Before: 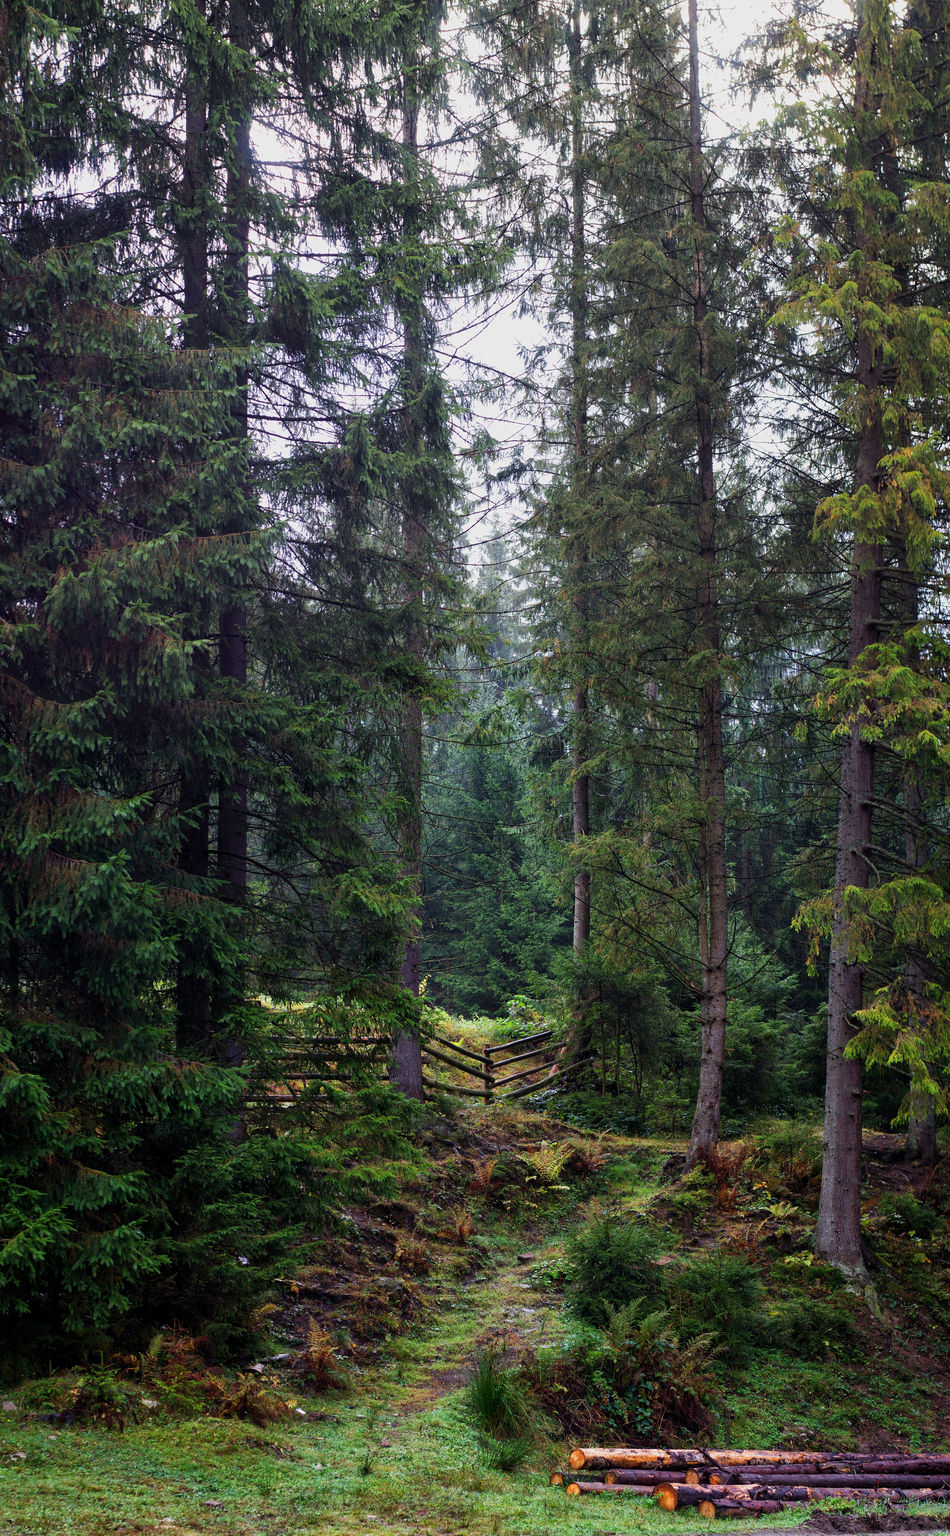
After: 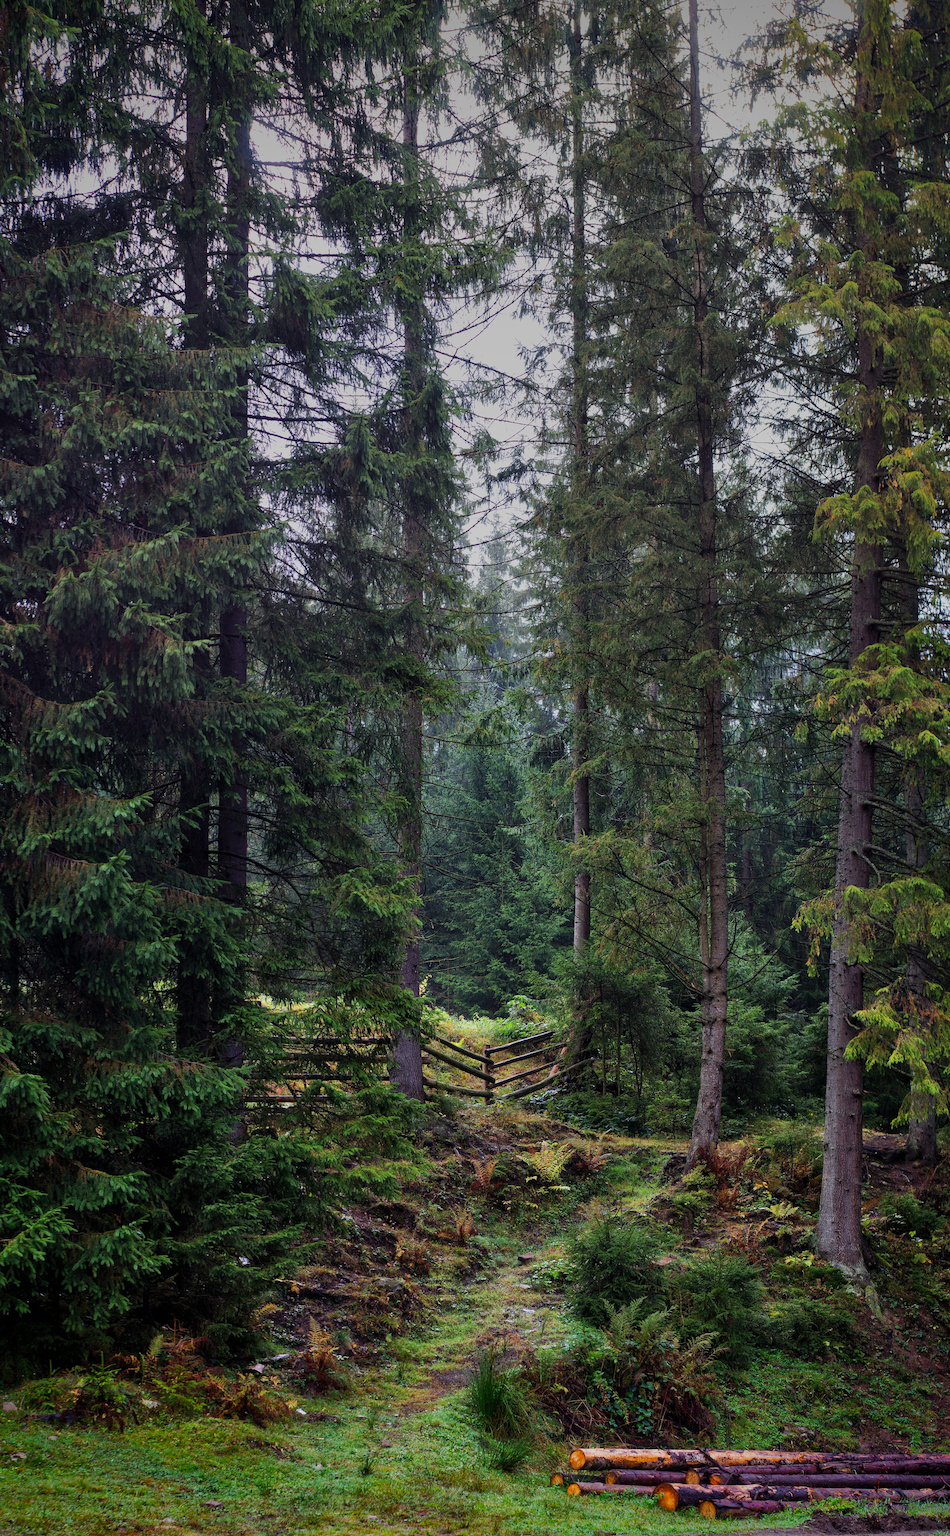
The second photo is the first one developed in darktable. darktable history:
graduated density: on, module defaults
exposure: exposure -0.072 EV, compensate highlight preservation false
shadows and highlights: radius 125.46, shadows 30.51, highlights -30.51, low approximation 0.01, soften with gaussian
bloom: size 5%, threshold 95%, strength 15%
vignetting: fall-off start 88.53%, fall-off radius 44.2%, saturation 0.376, width/height ratio 1.161
